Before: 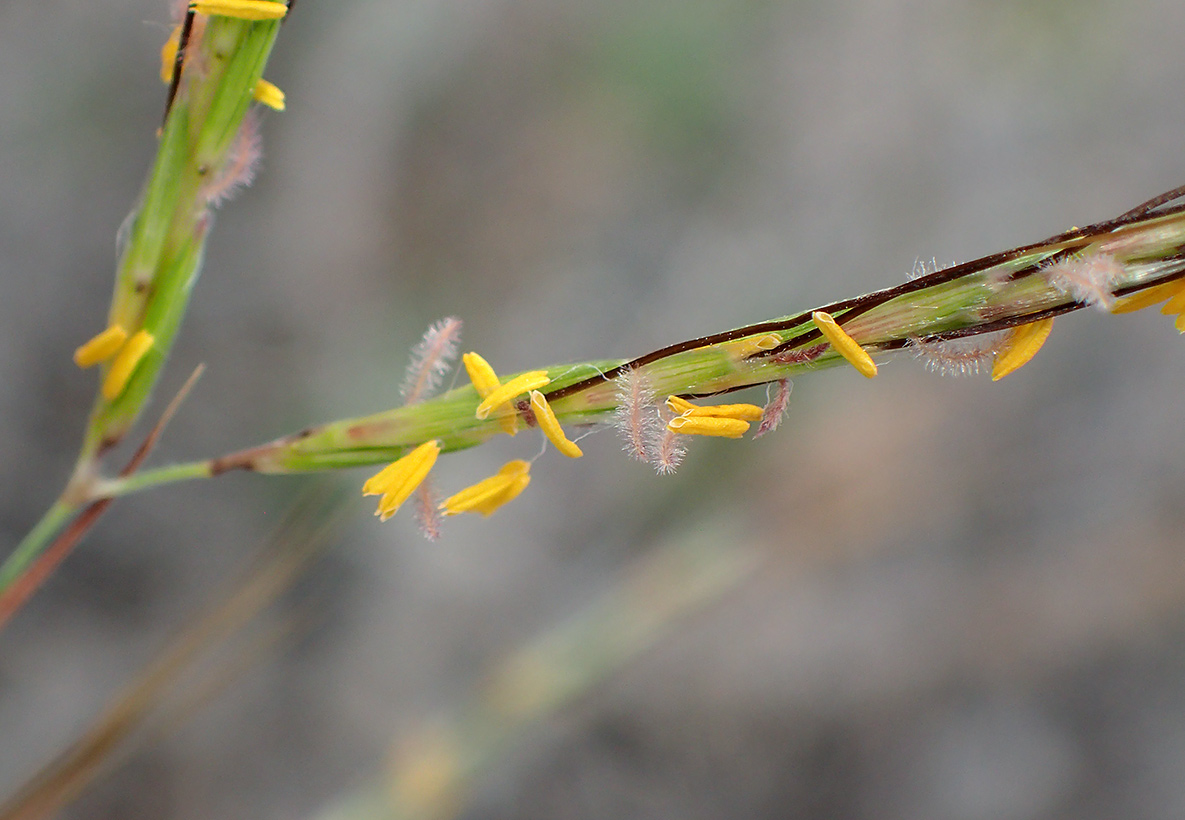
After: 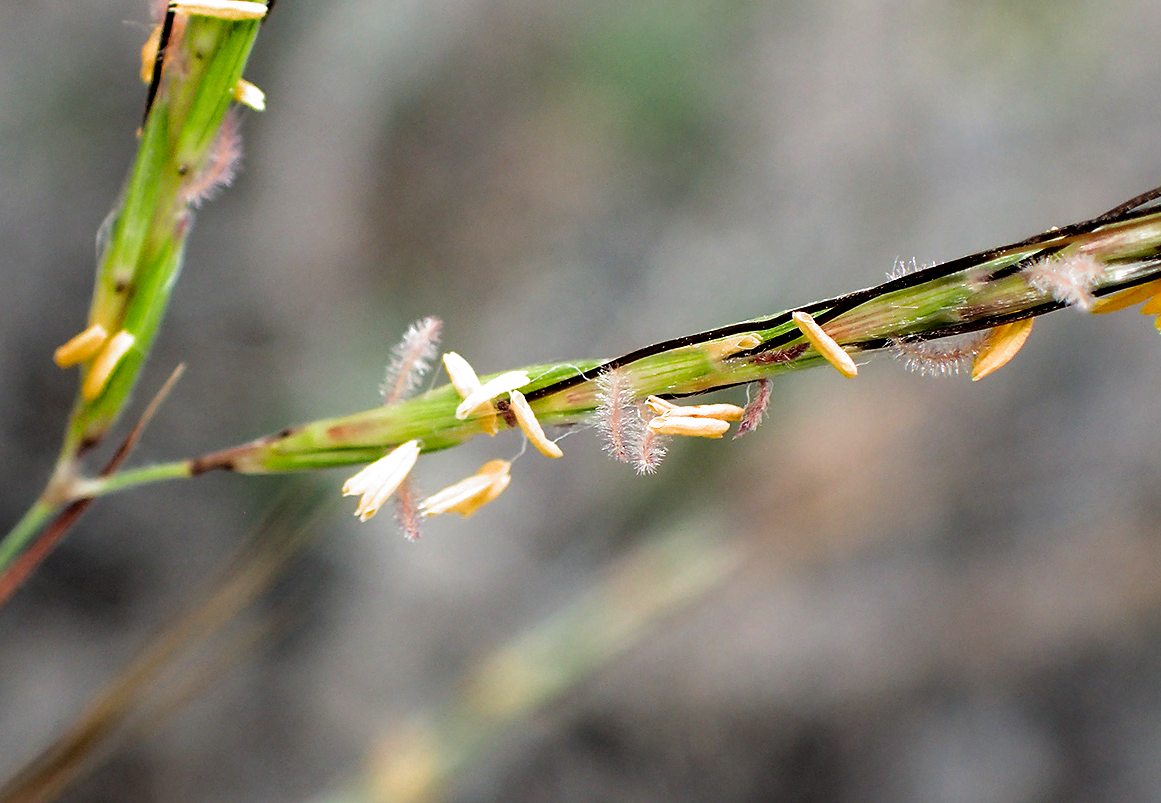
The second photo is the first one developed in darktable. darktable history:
crop: left 1.743%, right 0.268%, bottom 2.011%
filmic rgb: black relative exposure -8.2 EV, white relative exposure 2.2 EV, threshold 3 EV, hardness 7.11, latitude 75%, contrast 1.325, highlights saturation mix -2%, shadows ↔ highlights balance 30%, preserve chrominance RGB euclidean norm, color science v5 (2021), contrast in shadows safe, contrast in highlights safe, enable highlight reconstruction true
color balance: lift [0.991, 1, 1, 1], gamma [0.996, 1, 1, 1], input saturation 98.52%, contrast 20.34%, output saturation 103.72%
